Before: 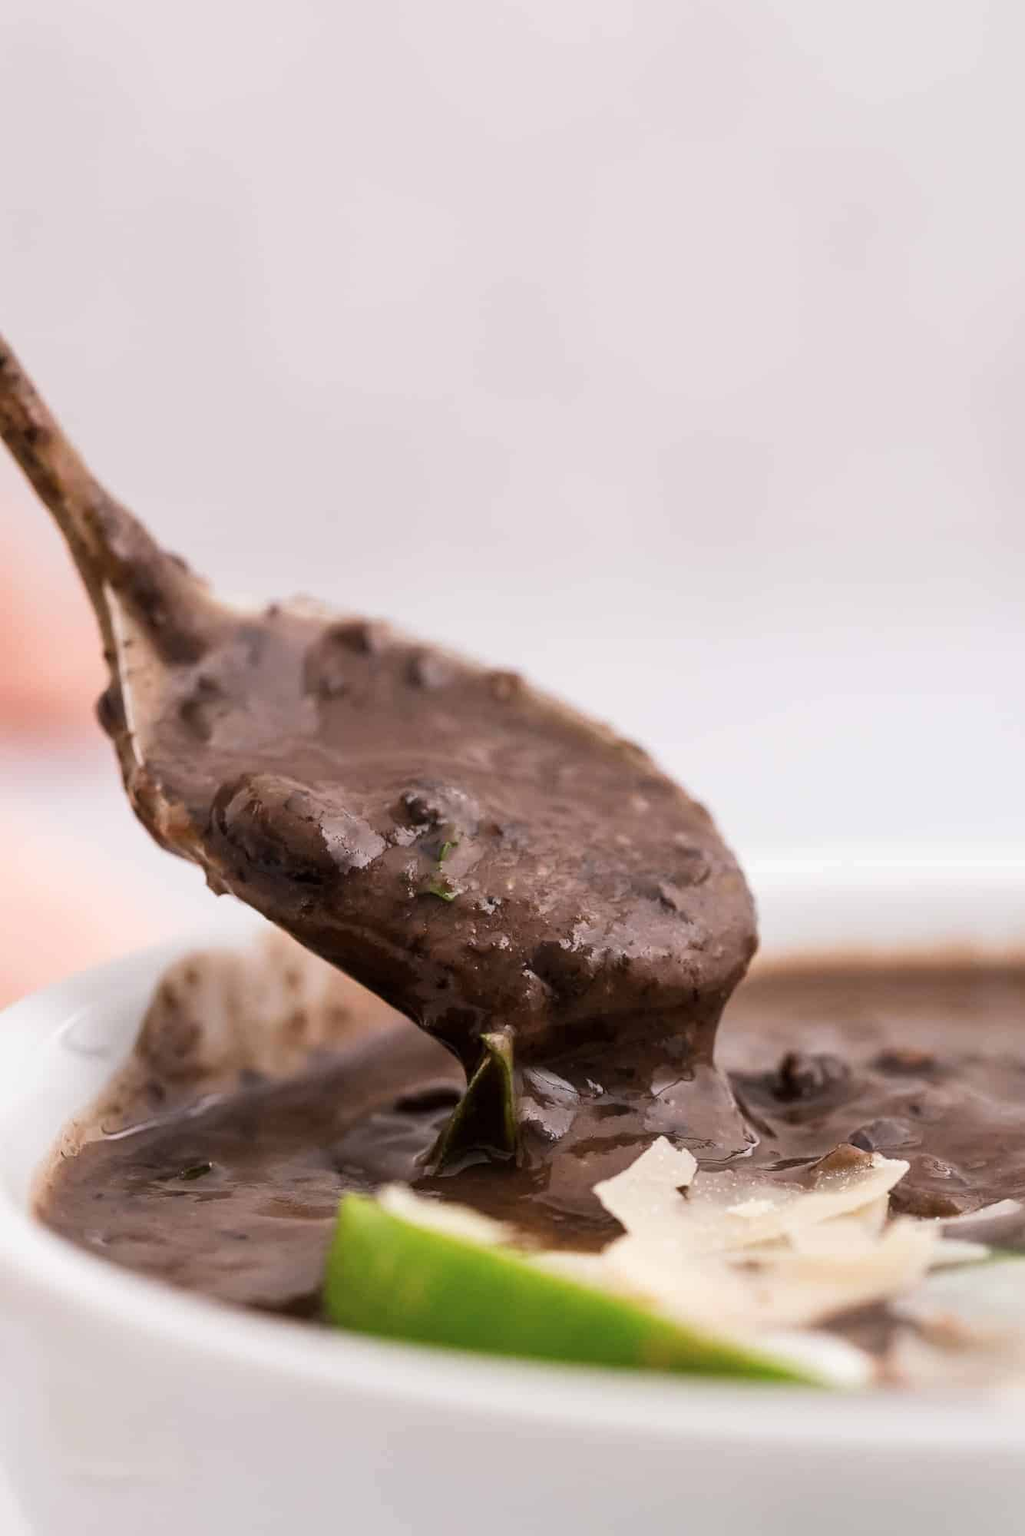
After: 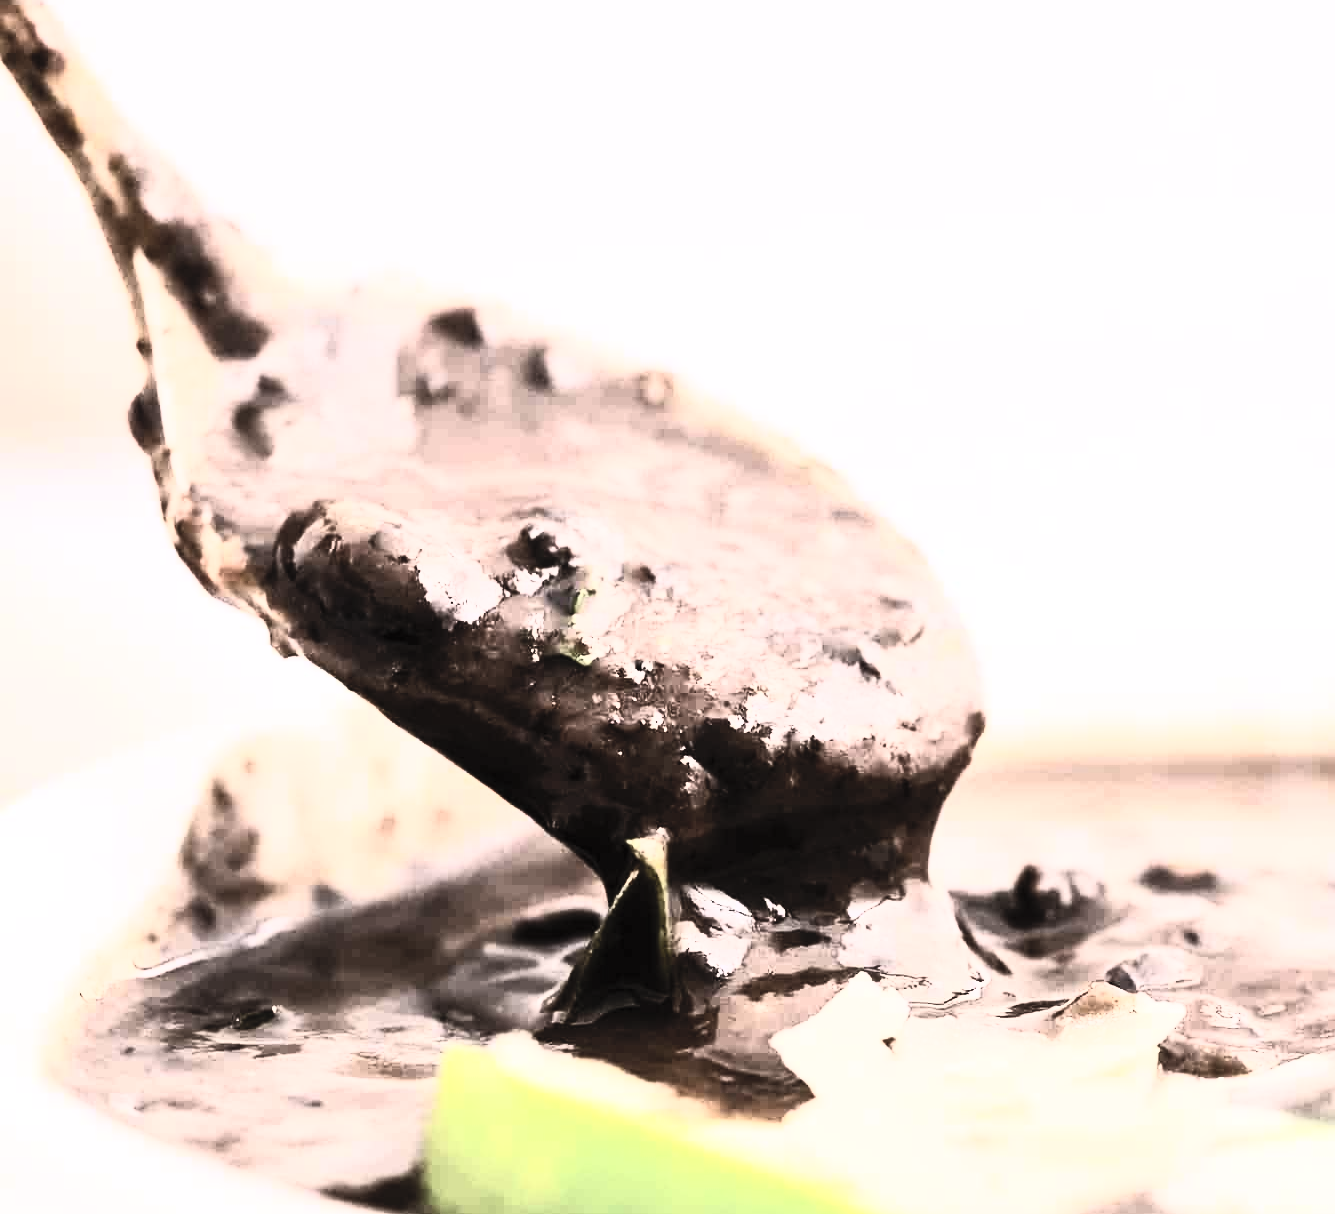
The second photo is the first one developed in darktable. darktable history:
crop and rotate: top 25.357%, bottom 13.942%
rgb curve: curves: ch0 [(0, 0) (0.21, 0.15) (0.24, 0.21) (0.5, 0.75) (0.75, 0.96) (0.89, 0.99) (1, 1)]; ch1 [(0, 0.02) (0.21, 0.13) (0.25, 0.2) (0.5, 0.67) (0.75, 0.9) (0.89, 0.97) (1, 1)]; ch2 [(0, 0.02) (0.21, 0.13) (0.25, 0.2) (0.5, 0.67) (0.75, 0.9) (0.89, 0.97) (1, 1)], compensate middle gray true
contrast brightness saturation: contrast 0.57, brightness 0.57, saturation -0.34
white balance: red 1, blue 1
